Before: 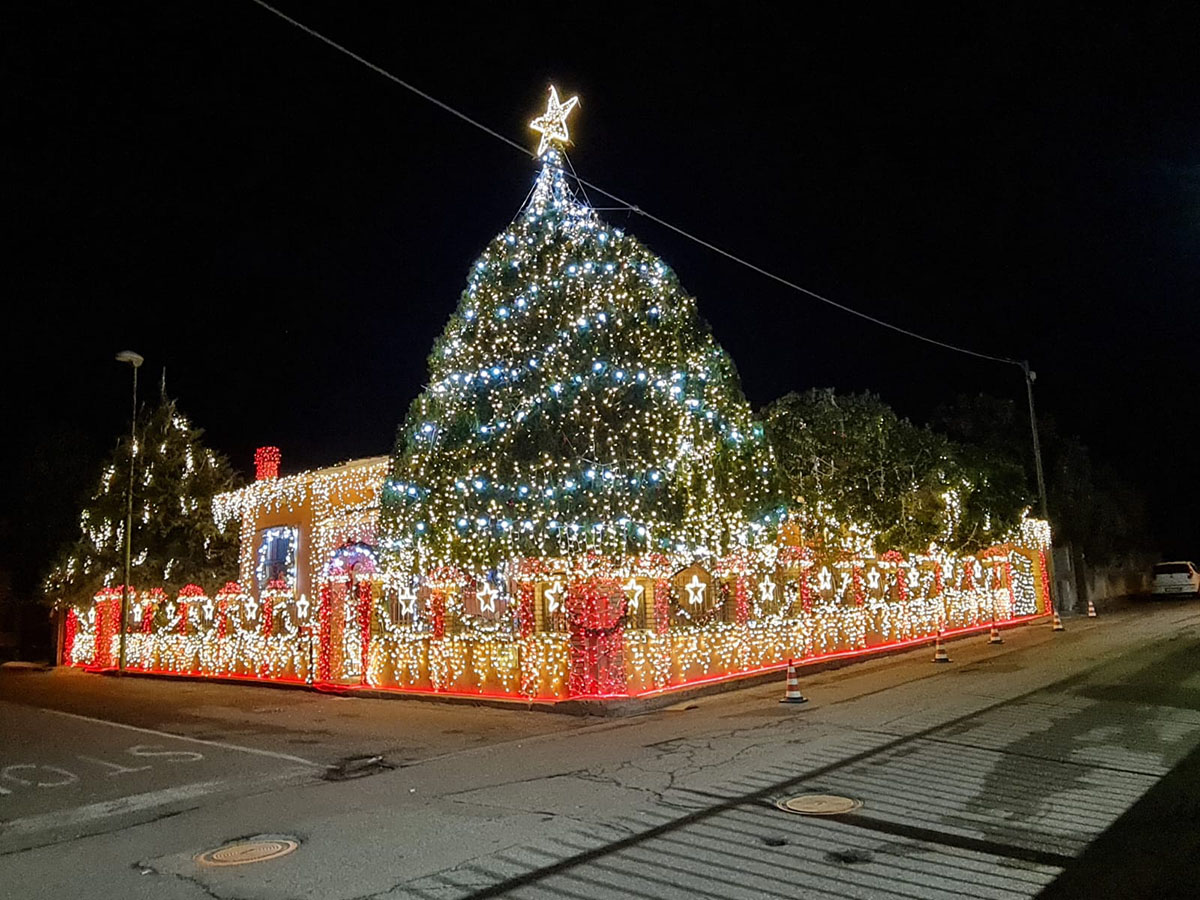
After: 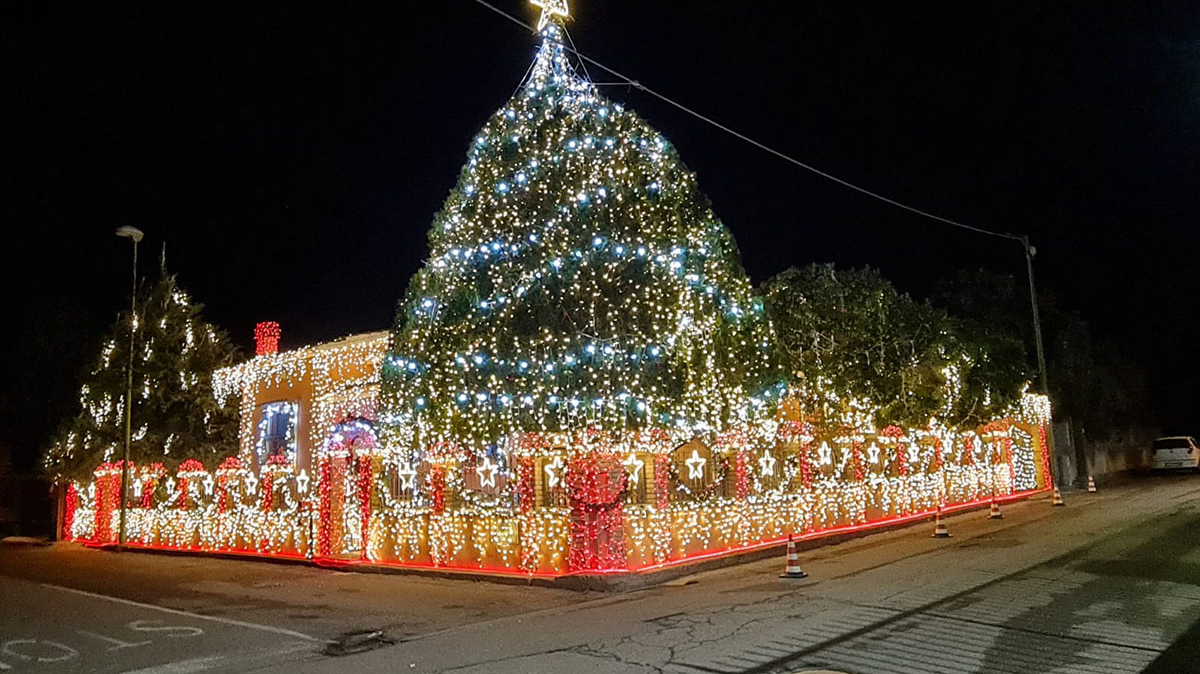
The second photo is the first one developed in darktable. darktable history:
crop: top 13.928%, bottom 11.156%
